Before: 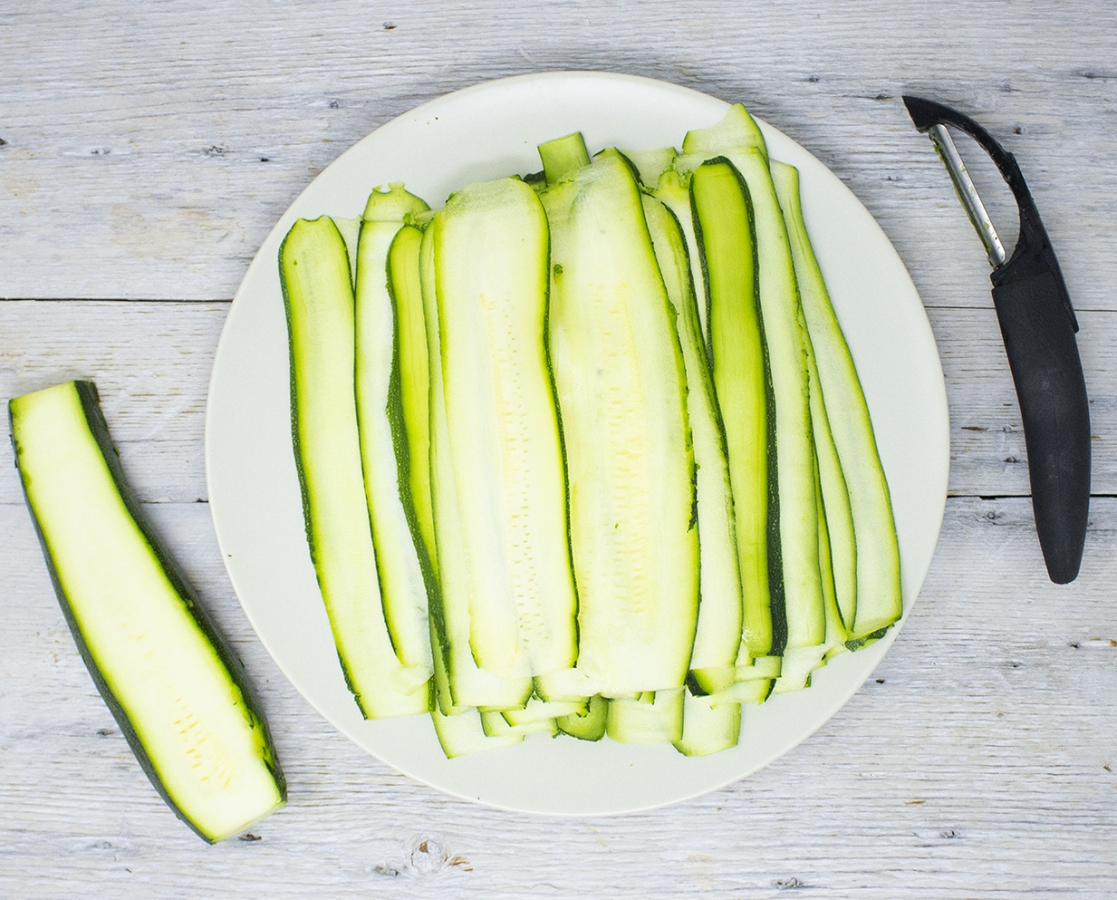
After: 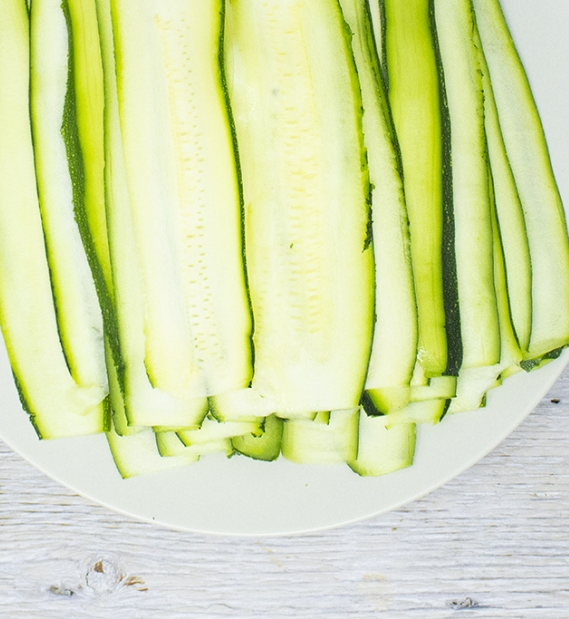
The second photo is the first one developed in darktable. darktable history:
white balance: emerald 1
crop and rotate: left 29.237%, top 31.152%, right 19.807%
